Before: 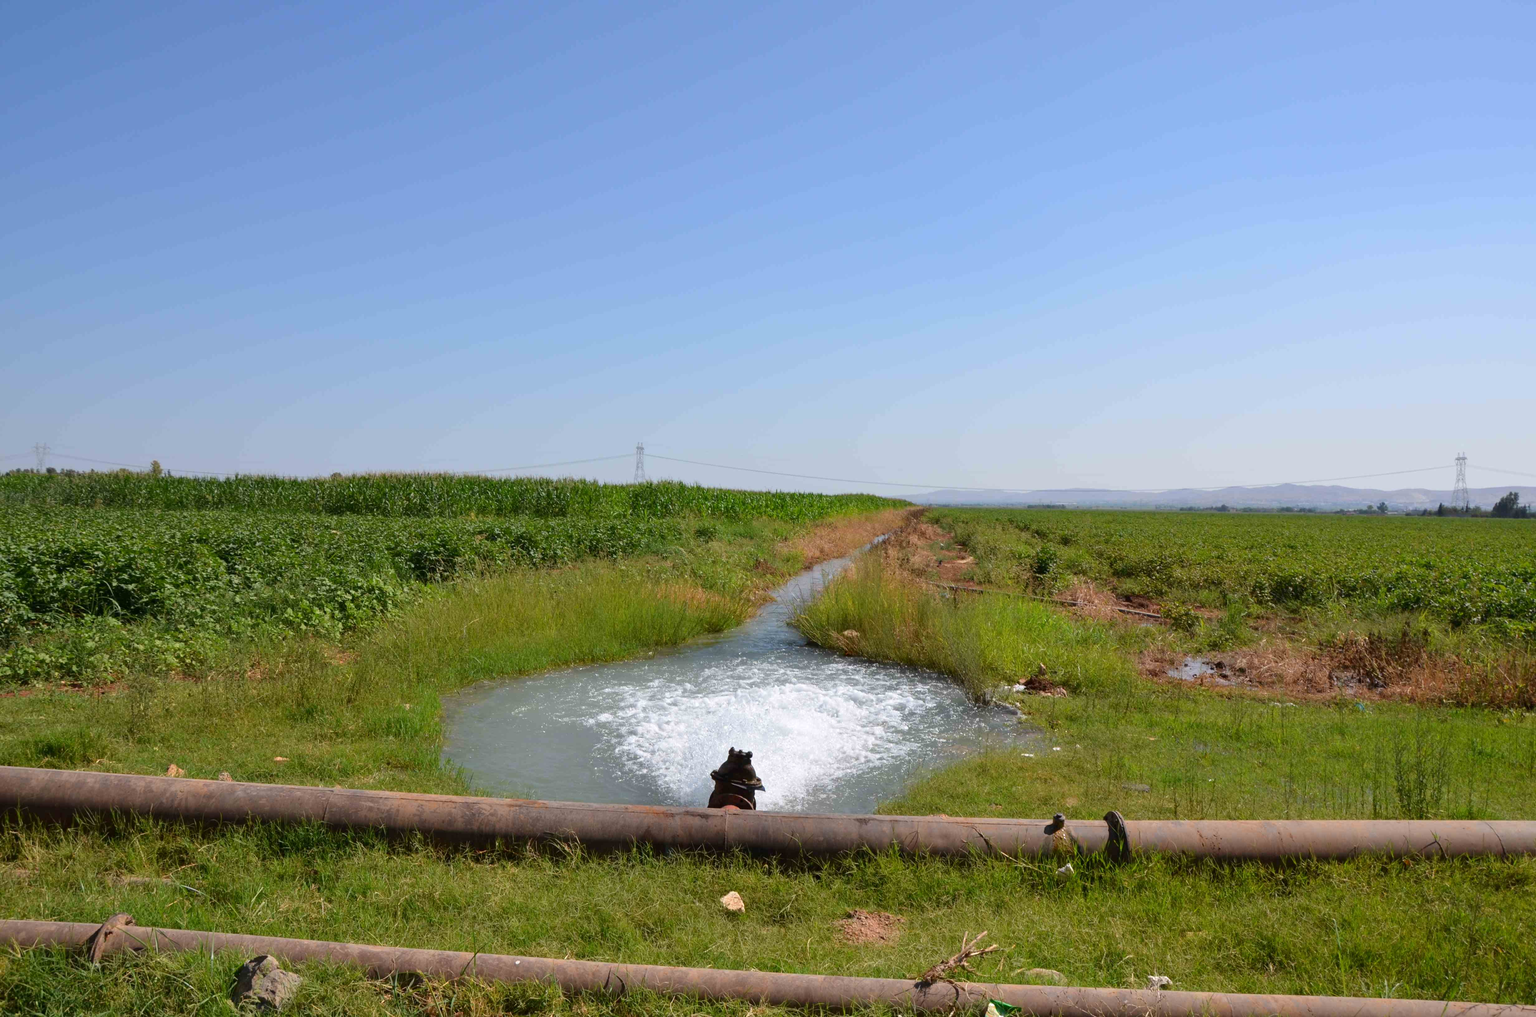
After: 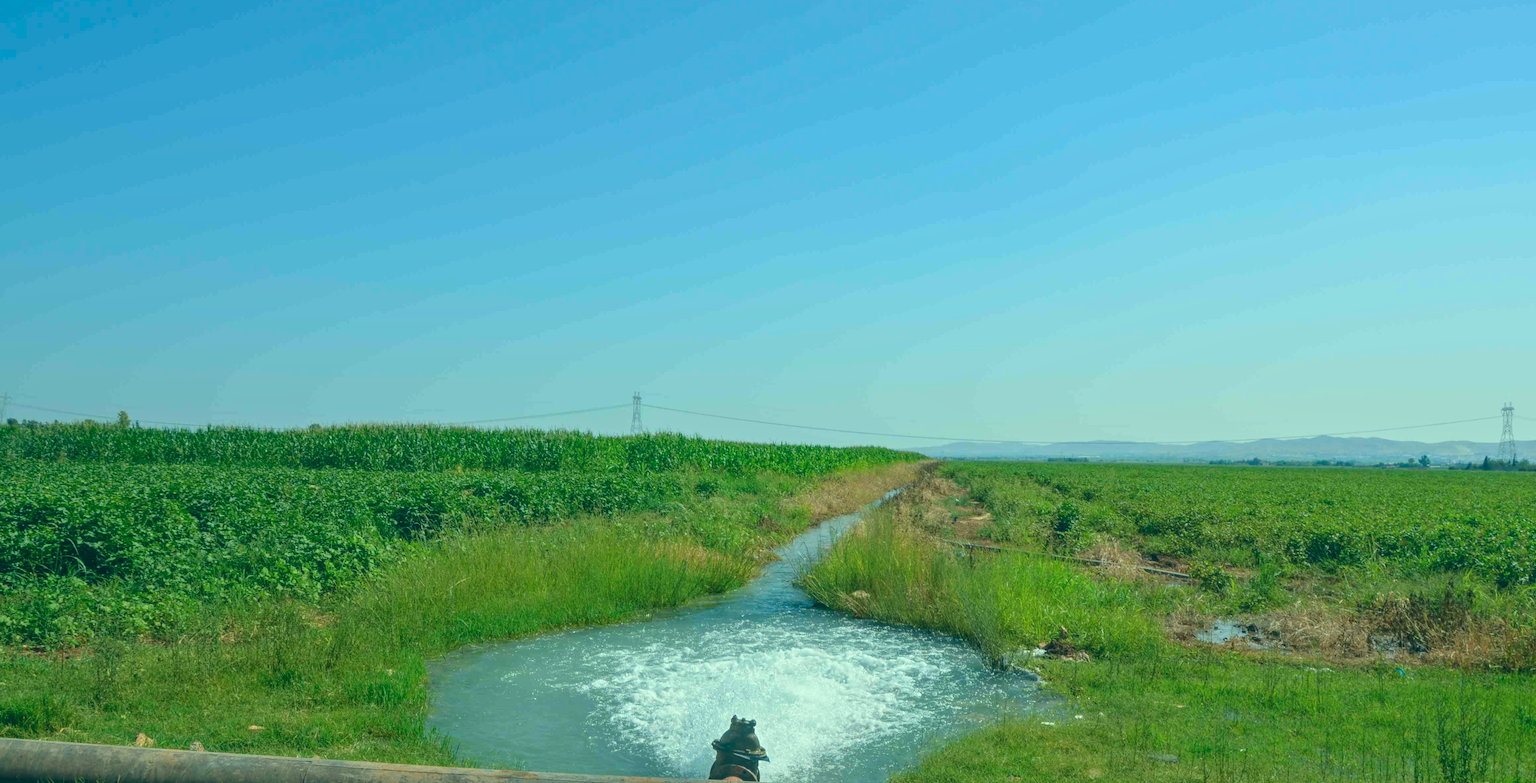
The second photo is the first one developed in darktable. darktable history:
color correction: highlights a* -19.54, highlights b* 9.8, shadows a* -20.93, shadows b* -11
crop: left 2.602%, top 7.254%, right 3.106%, bottom 20.142%
local contrast: highlights 71%, shadows 21%, midtone range 0.197
